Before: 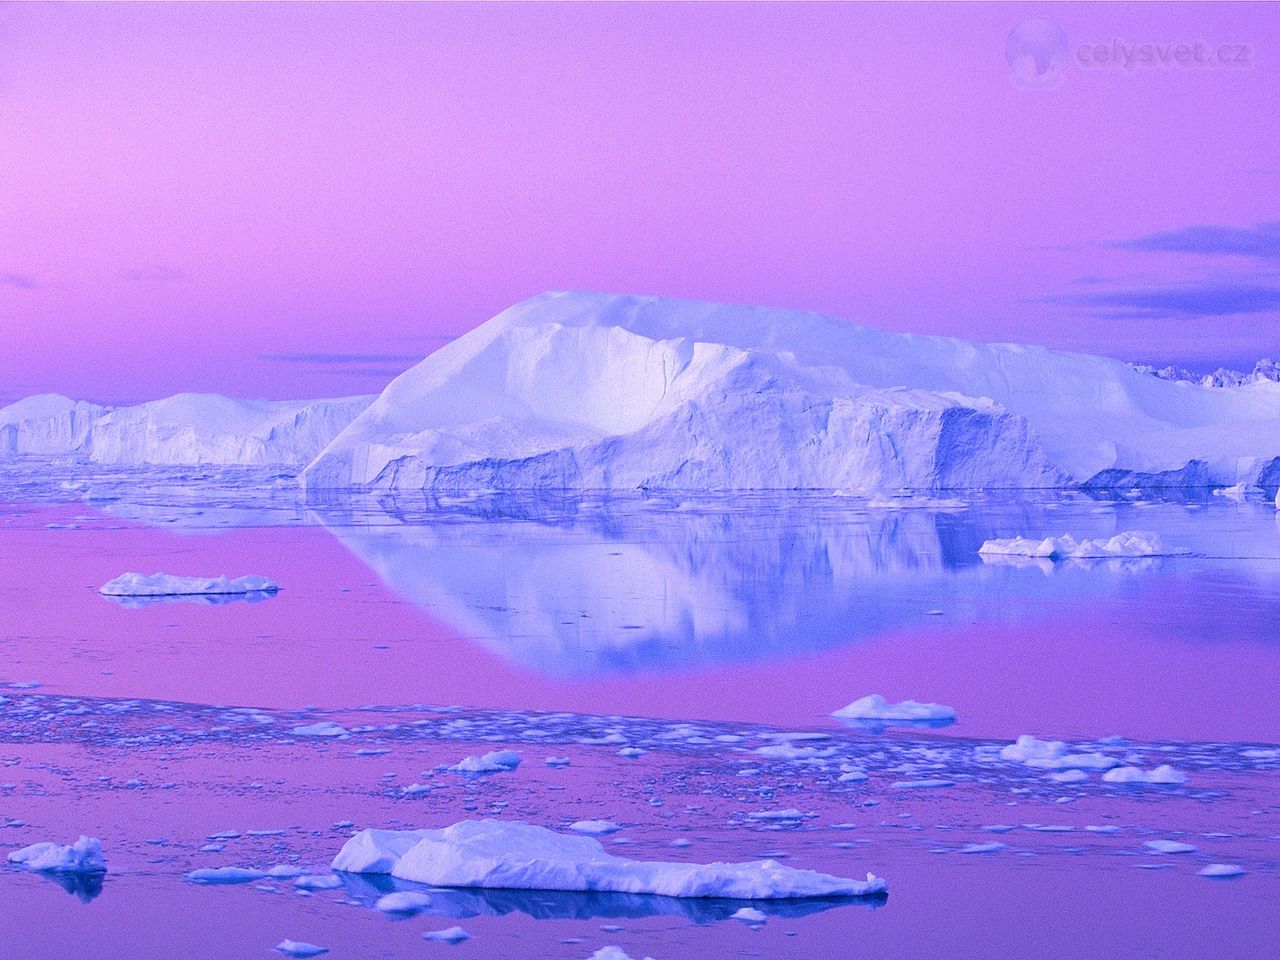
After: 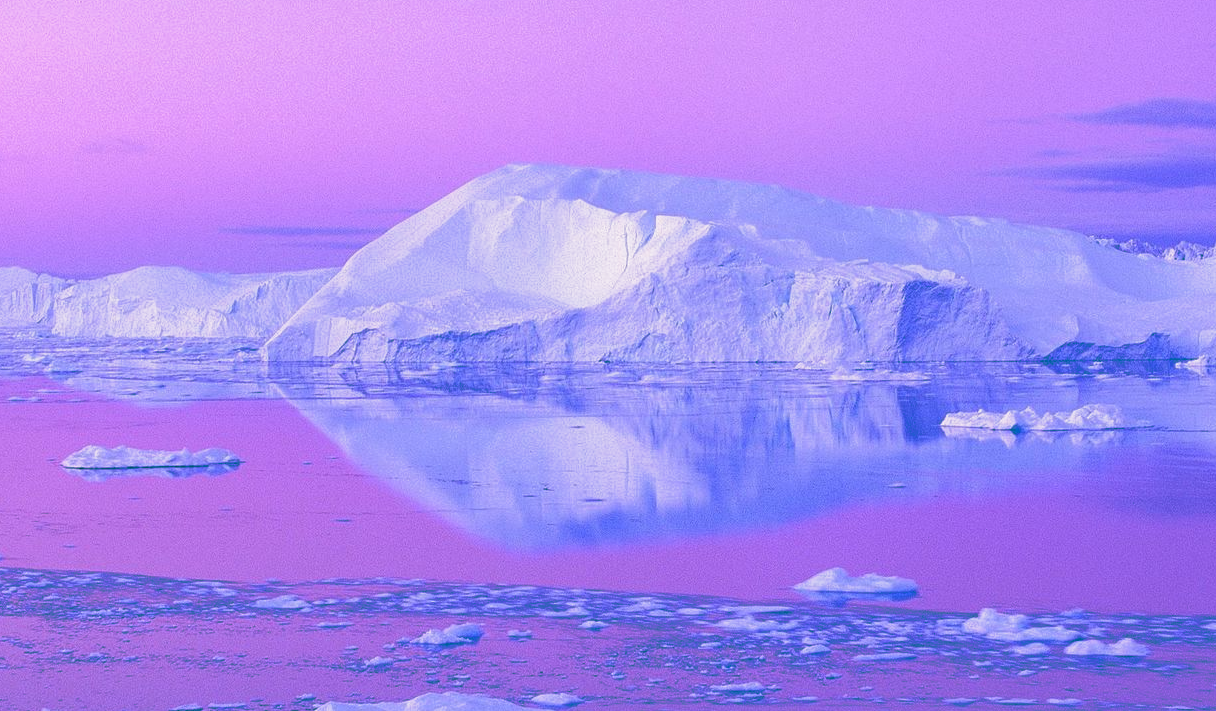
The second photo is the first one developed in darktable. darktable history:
split-toning: shadows › hue 186.43°, highlights › hue 49.29°, compress 30.29%
crop and rotate: left 2.991%, top 13.302%, right 1.981%, bottom 12.636%
